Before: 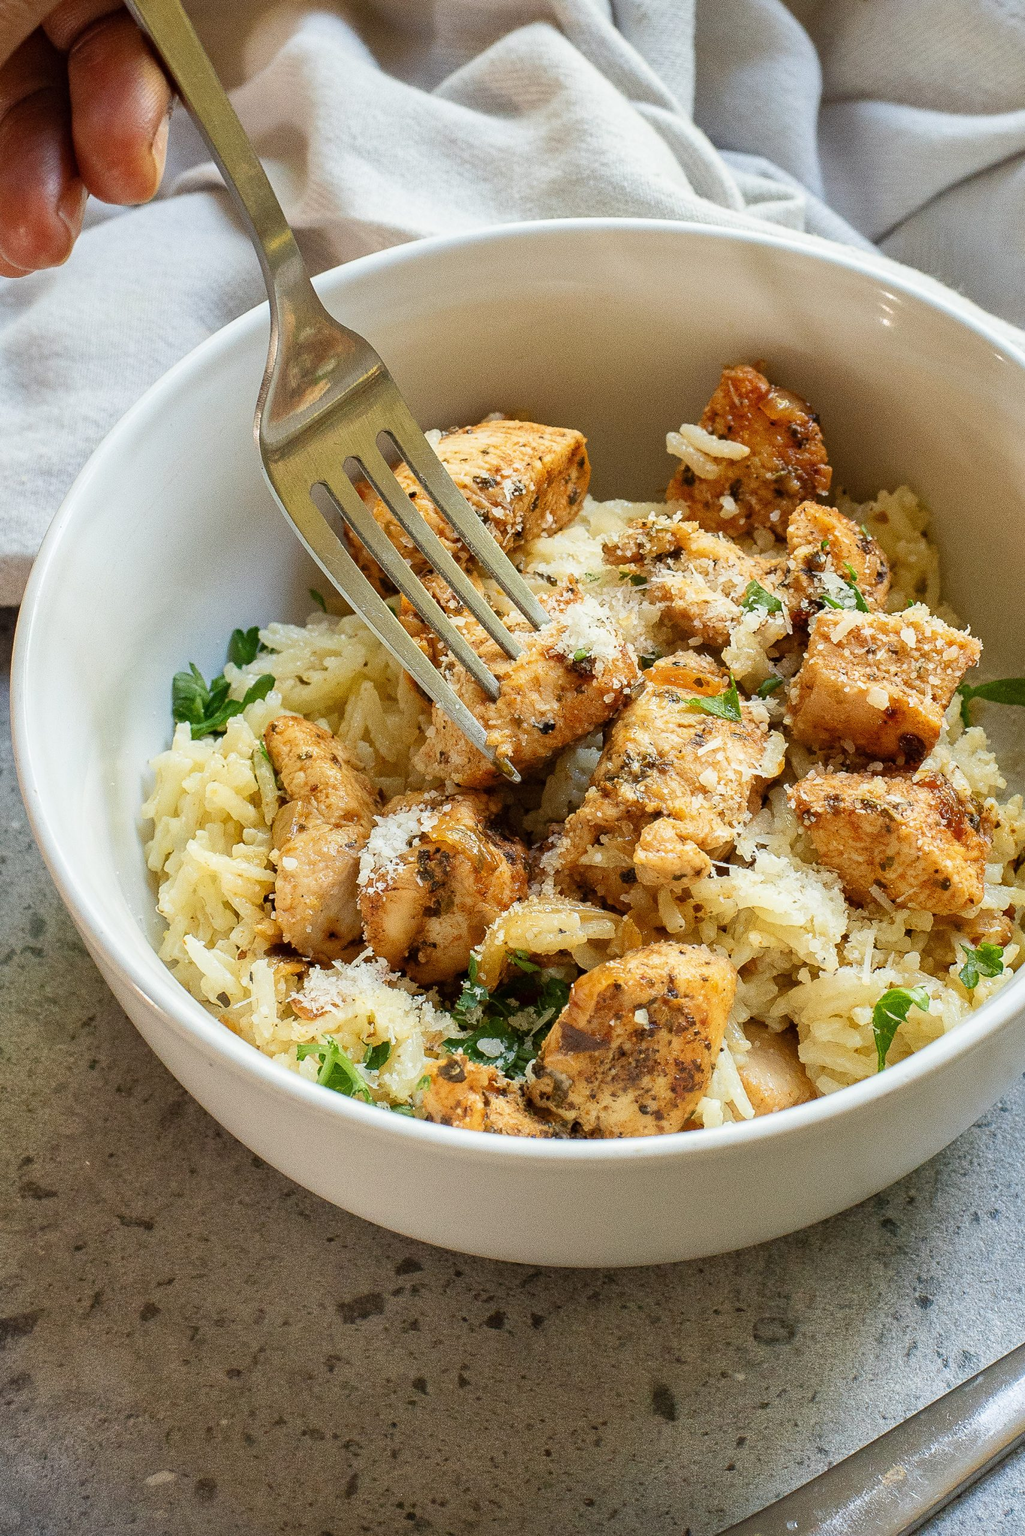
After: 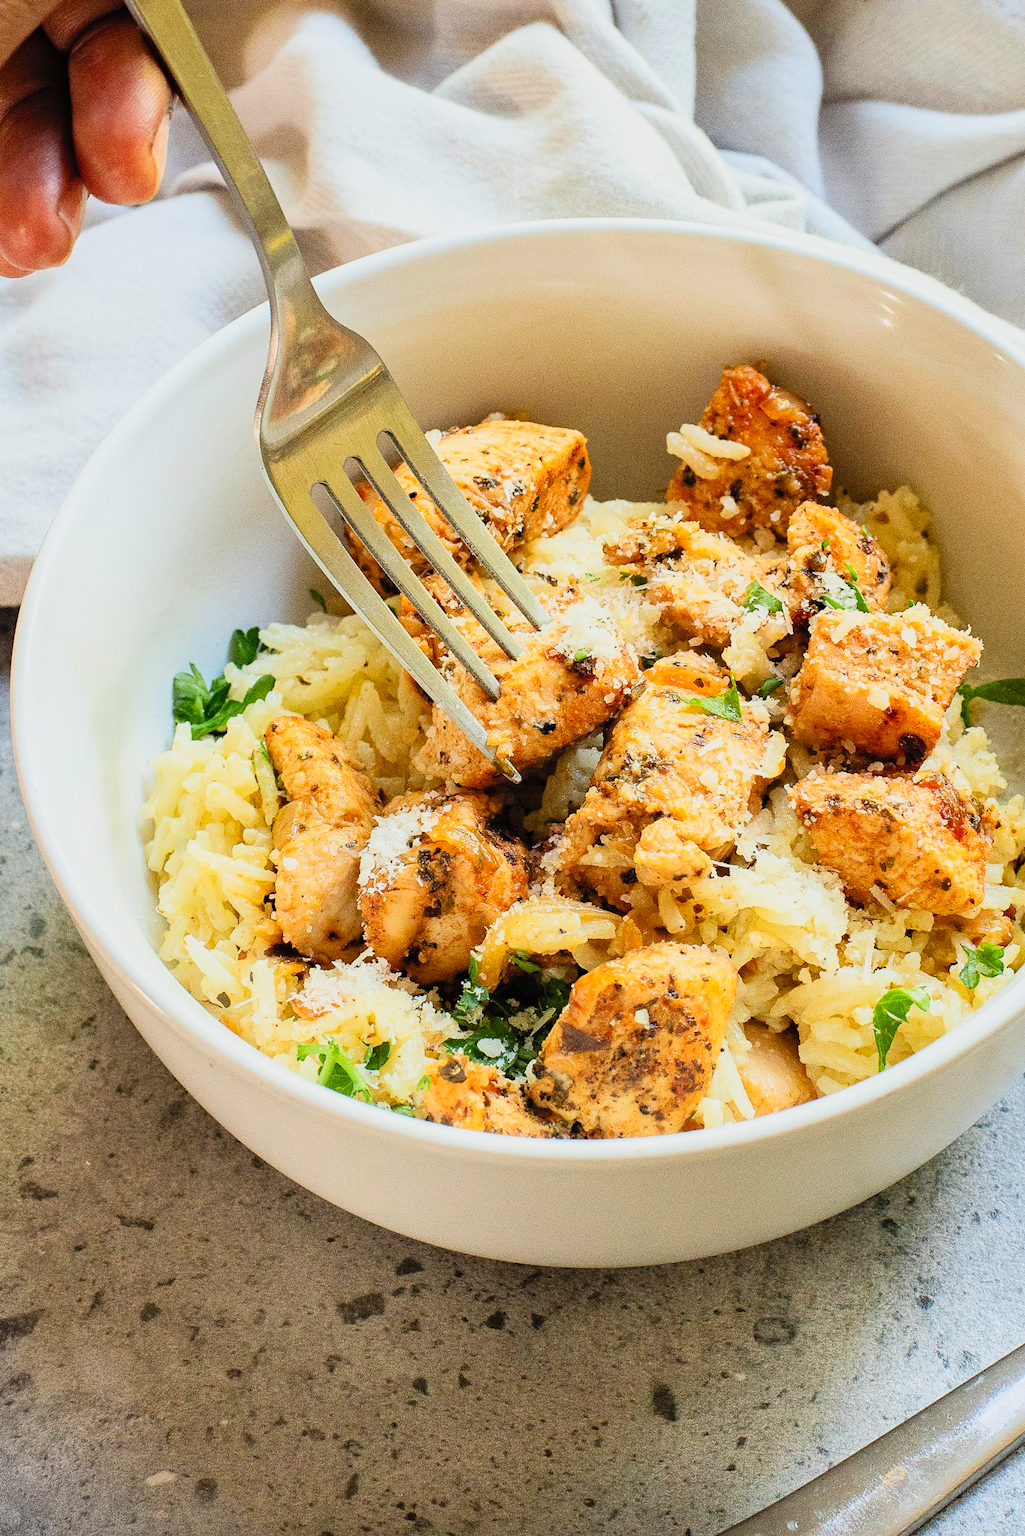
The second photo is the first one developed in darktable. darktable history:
filmic rgb: black relative exposure -7.65 EV, white relative exposure 4.56 EV, hardness 3.61
contrast brightness saturation: contrast 0.24, brightness 0.26, saturation 0.39
